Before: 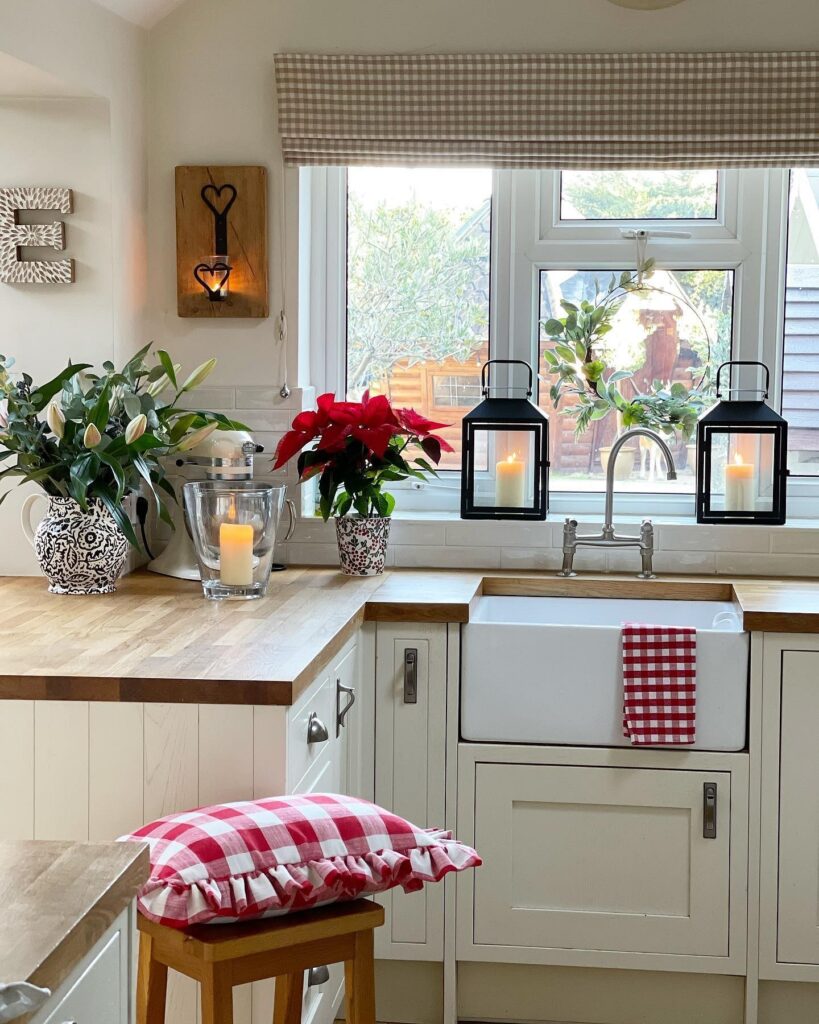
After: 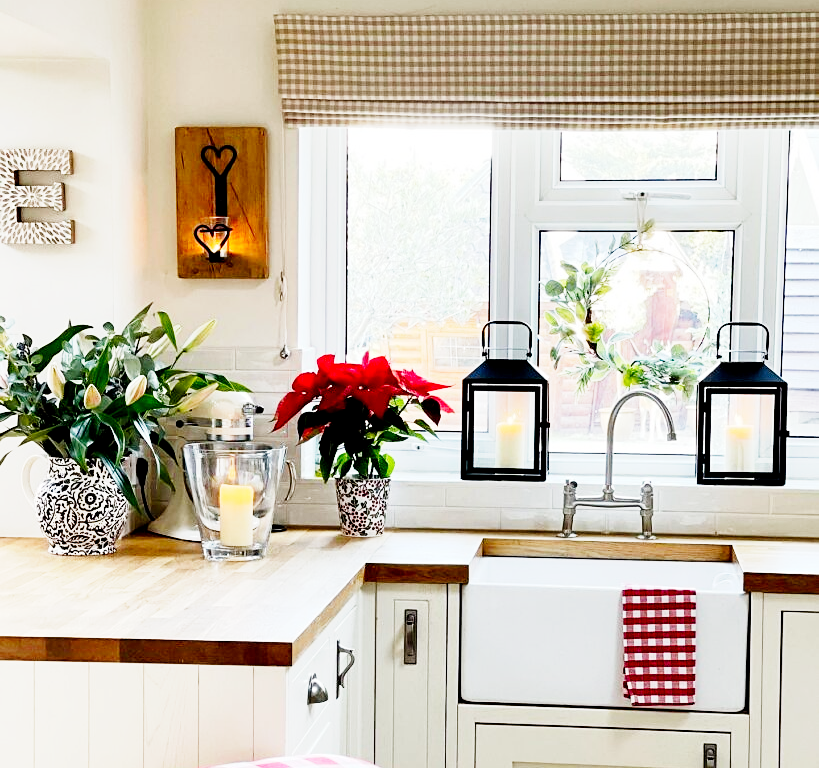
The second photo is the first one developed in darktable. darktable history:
exposure: black level correction 0.011, compensate highlight preservation false
sharpen: amount 0.2
base curve: curves: ch0 [(0, 0) (0, 0.001) (0.001, 0.001) (0.004, 0.002) (0.007, 0.004) (0.015, 0.013) (0.033, 0.045) (0.052, 0.096) (0.075, 0.17) (0.099, 0.241) (0.163, 0.42) (0.219, 0.55) (0.259, 0.616) (0.327, 0.722) (0.365, 0.765) (0.522, 0.873) (0.547, 0.881) (0.689, 0.919) (0.826, 0.952) (1, 1)], preserve colors none
crop: top 3.857%, bottom 21.132%
